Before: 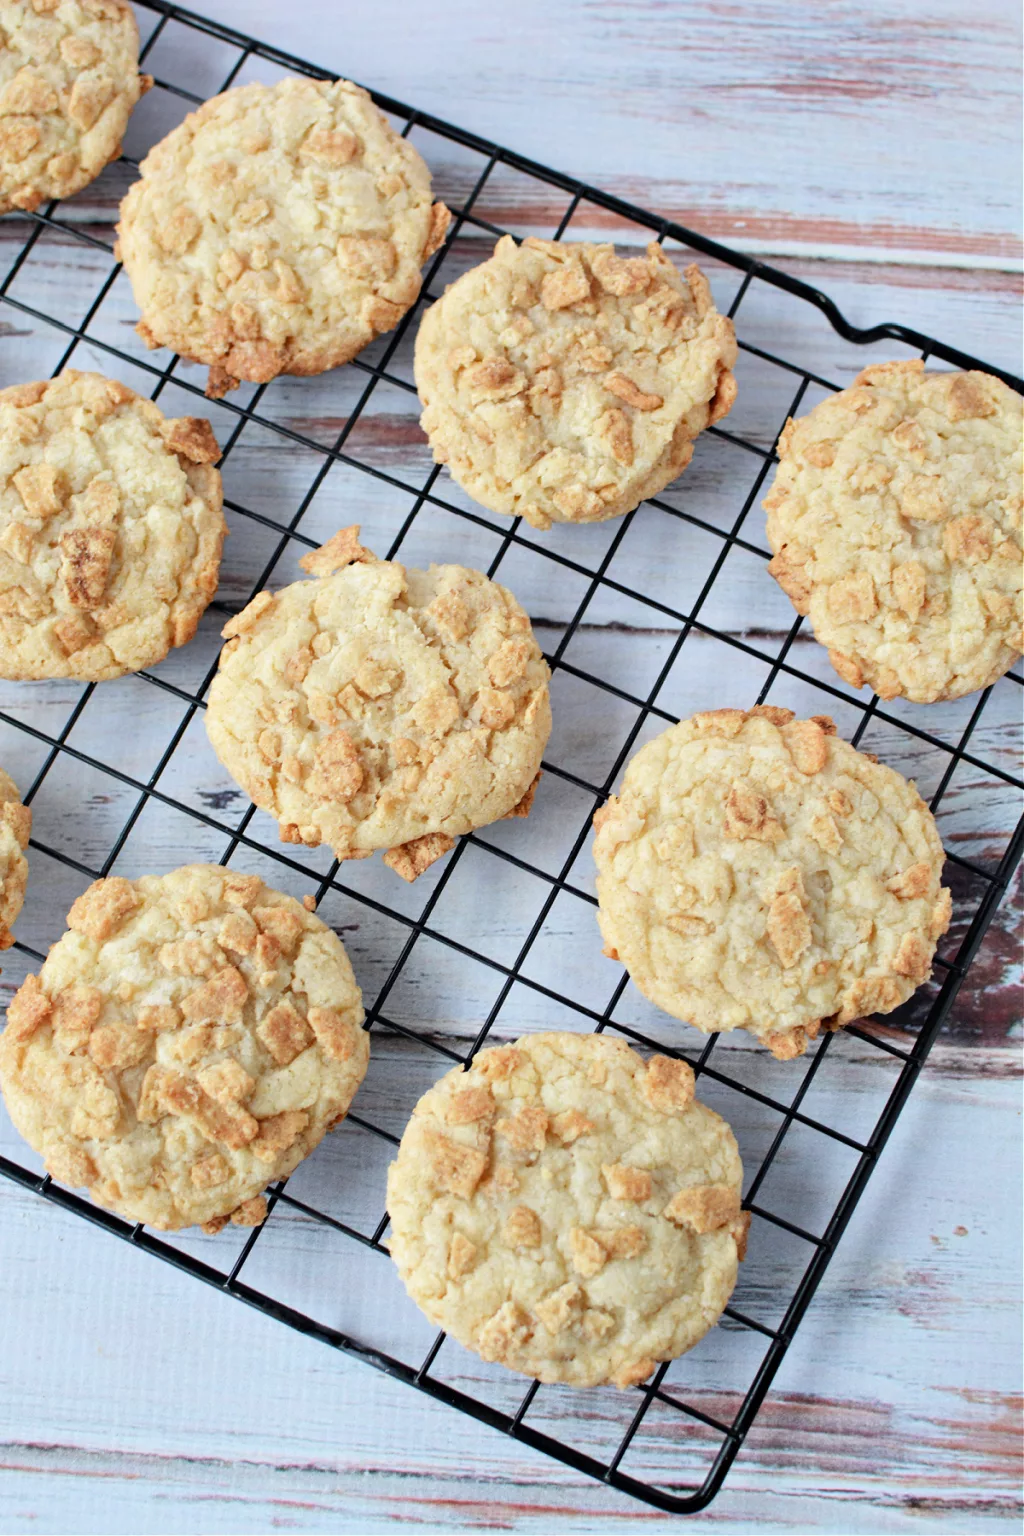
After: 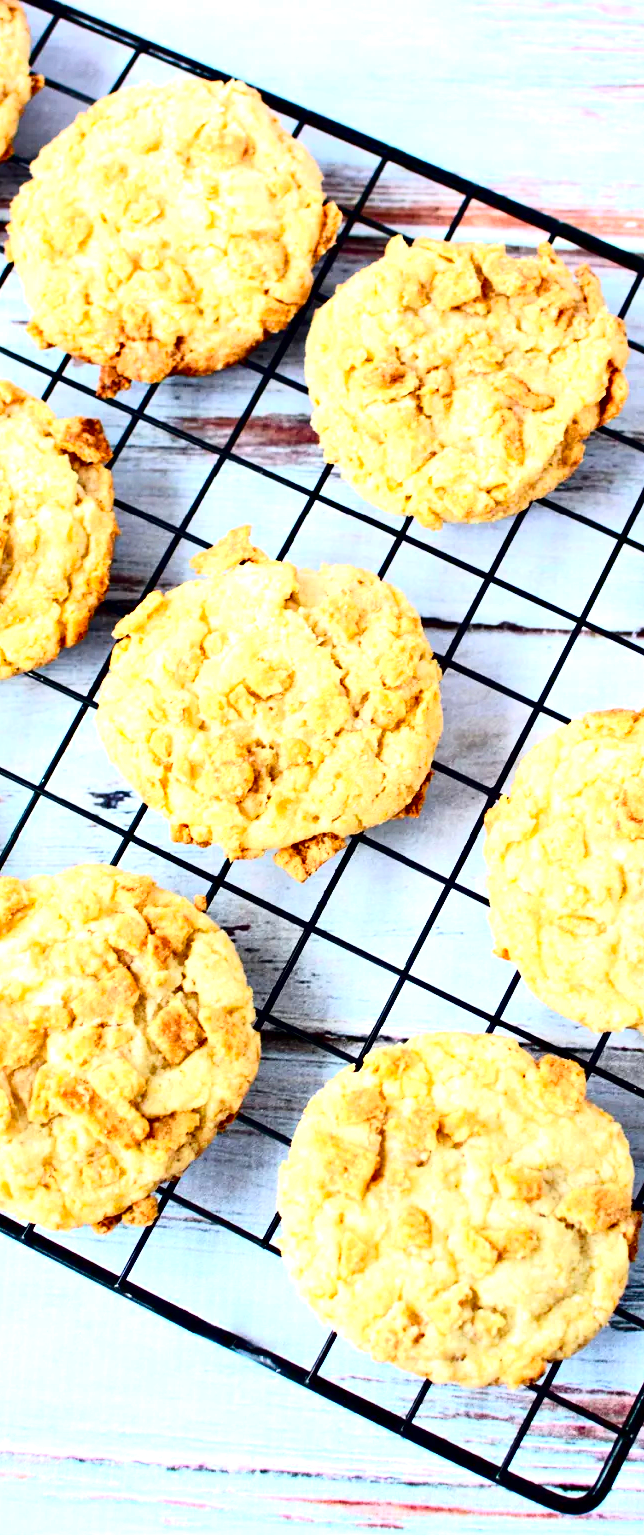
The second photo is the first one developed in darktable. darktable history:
crop: left 10.683%, right 26.344%
exposure: black level correction 0, exposure 0.895 EV, compensate highlight preservation false
tone curve: curves: ch0 [(0, 0) (0.078, 0) (0.241, 0.056) (0.59, 0.574) (0.802, 0.868) (1, 1)], color space Lab, independent channels, preserve colors none
color balance rgb: linear chroma grading › mid-tones 7.46%, perceptual saturation grading › global saturation 24.936%, global vibrance 20%
contrast brightness saturation: contrast 0.118, brightness -0.124, saturation 0.203
